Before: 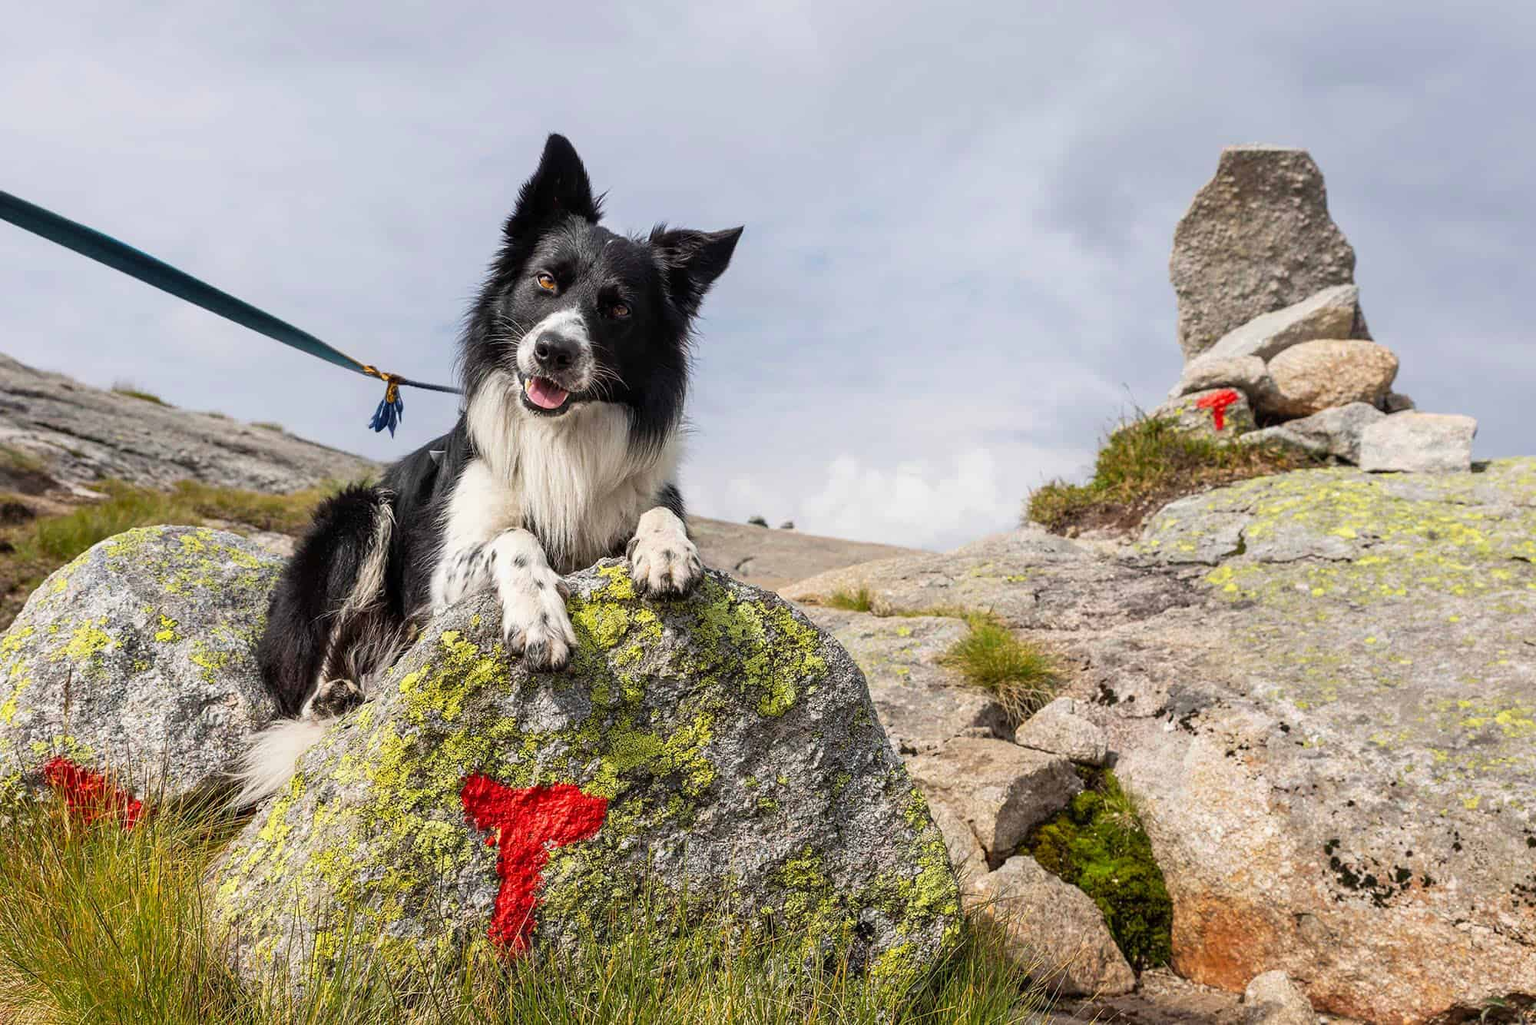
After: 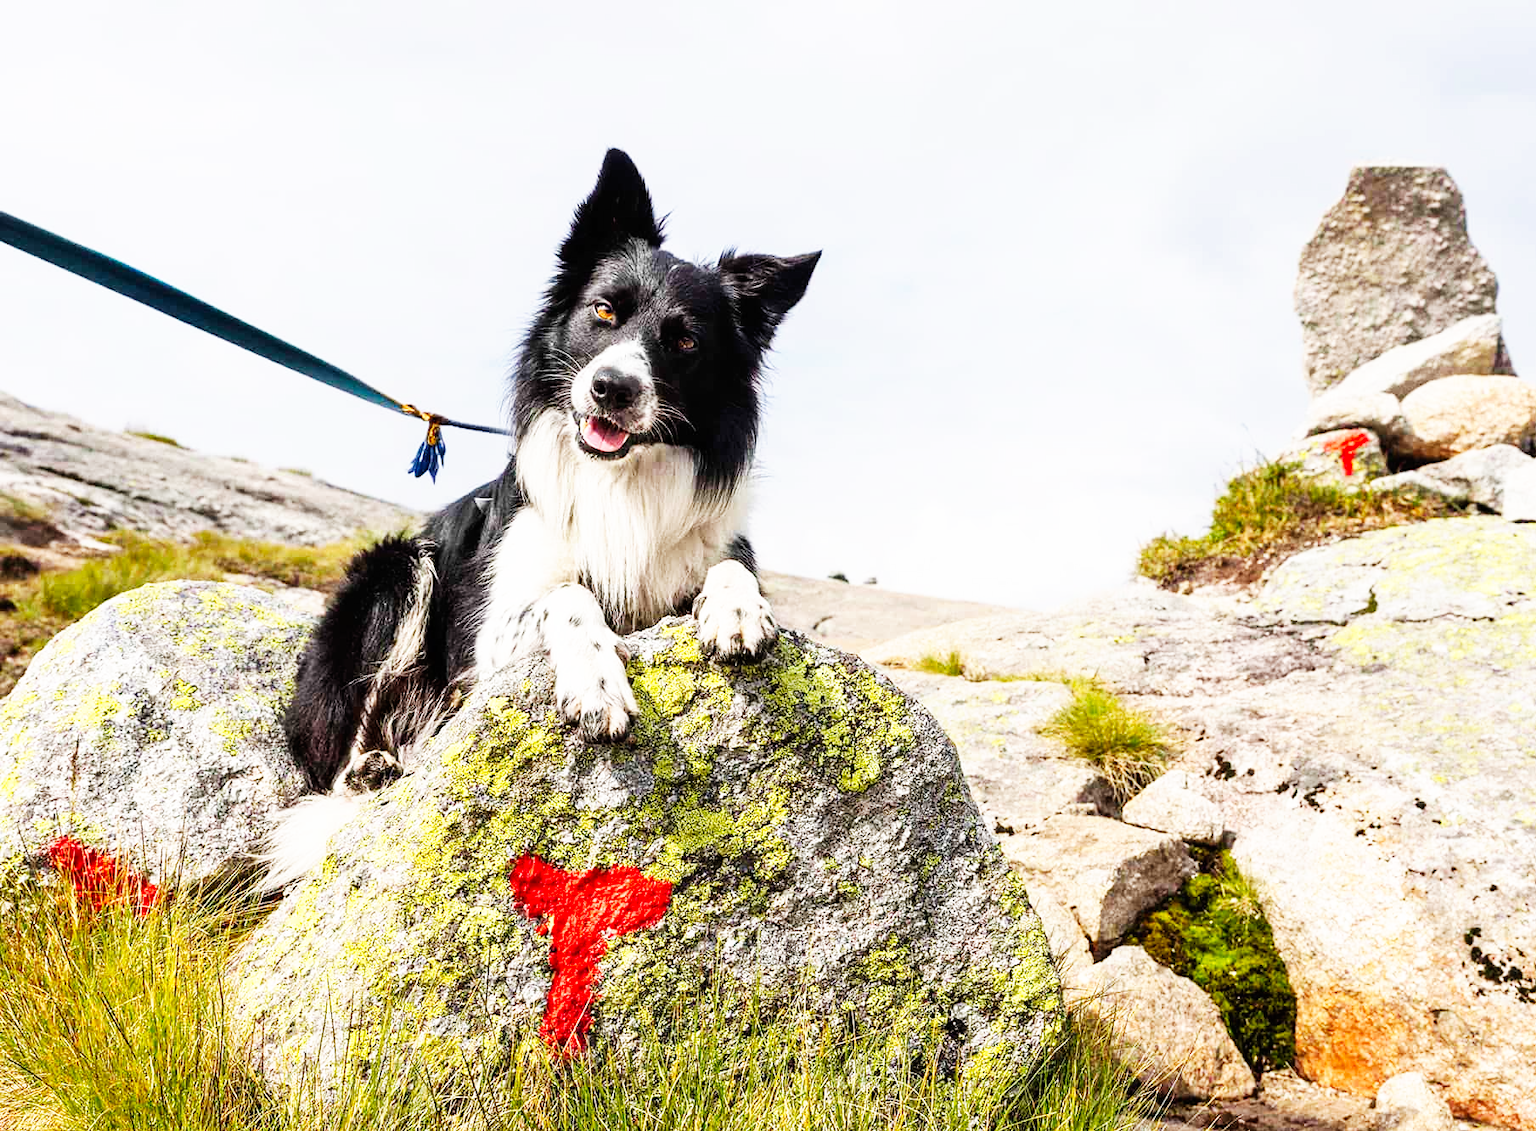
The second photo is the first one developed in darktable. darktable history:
crop: right 9.509%, bottom 0.031%
base curve: curves: ch0 [(0, 0) (0.007, 0.004) (0.027, 0.03) (0.046, 0.07) (0.207, 0.54) (0.442, 0.872) (0.673, 0.972) (1, 1)], preserve colors none
